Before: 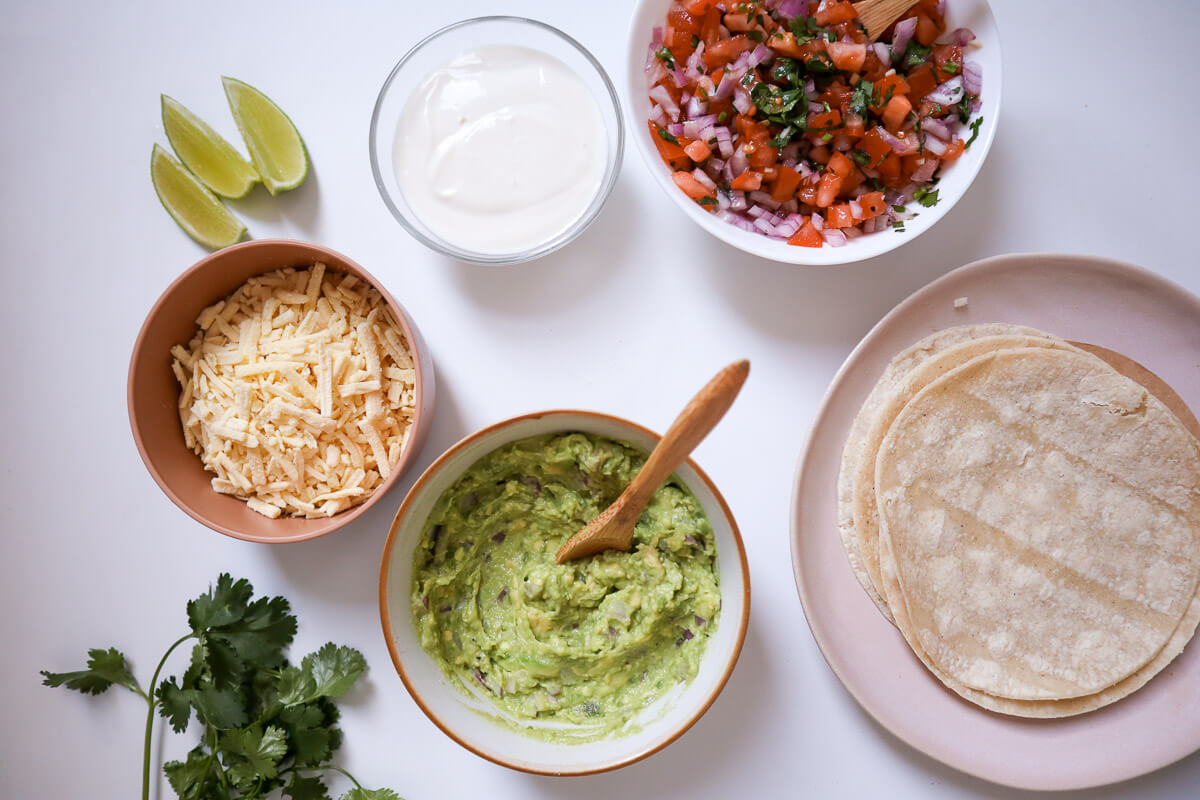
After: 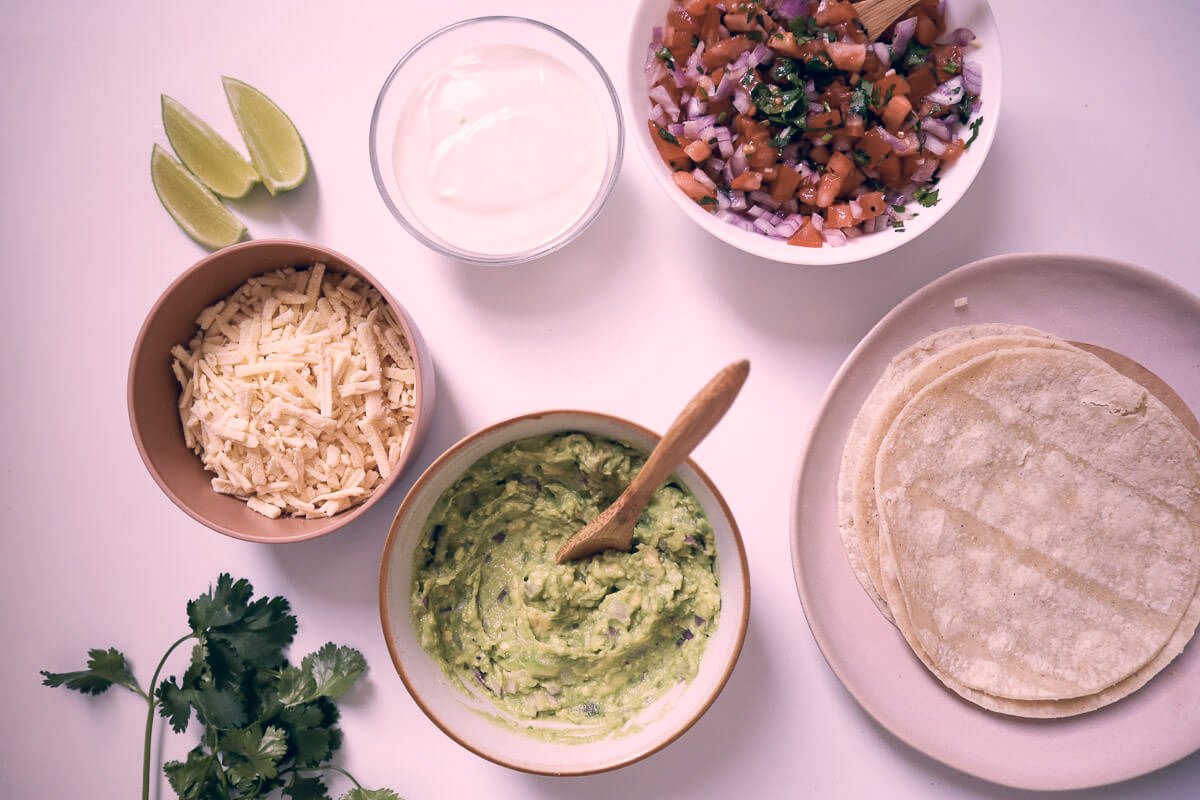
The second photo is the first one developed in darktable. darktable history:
color correction: highlights a* 14.46, highlights b* 5.85, shadows a* -5.53, shadows b* -15.24, saturation 0.85
contrast brightness saturation: contrast 0.06, brightness -0.01, saturation -0.23
velvia: on, module defaults
